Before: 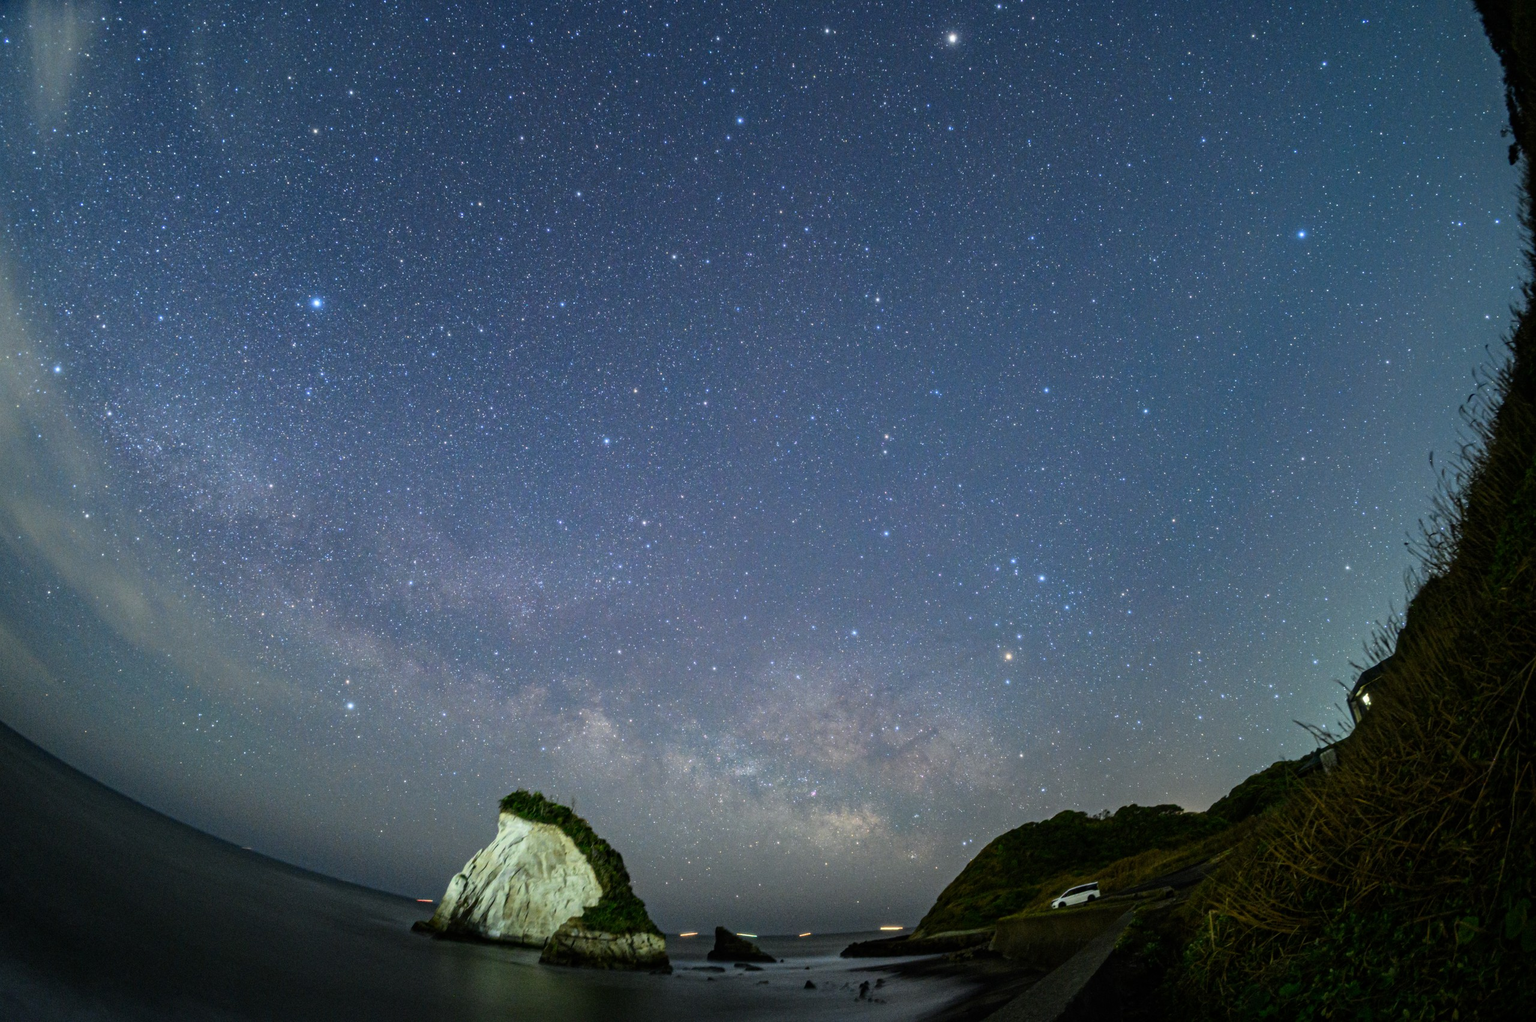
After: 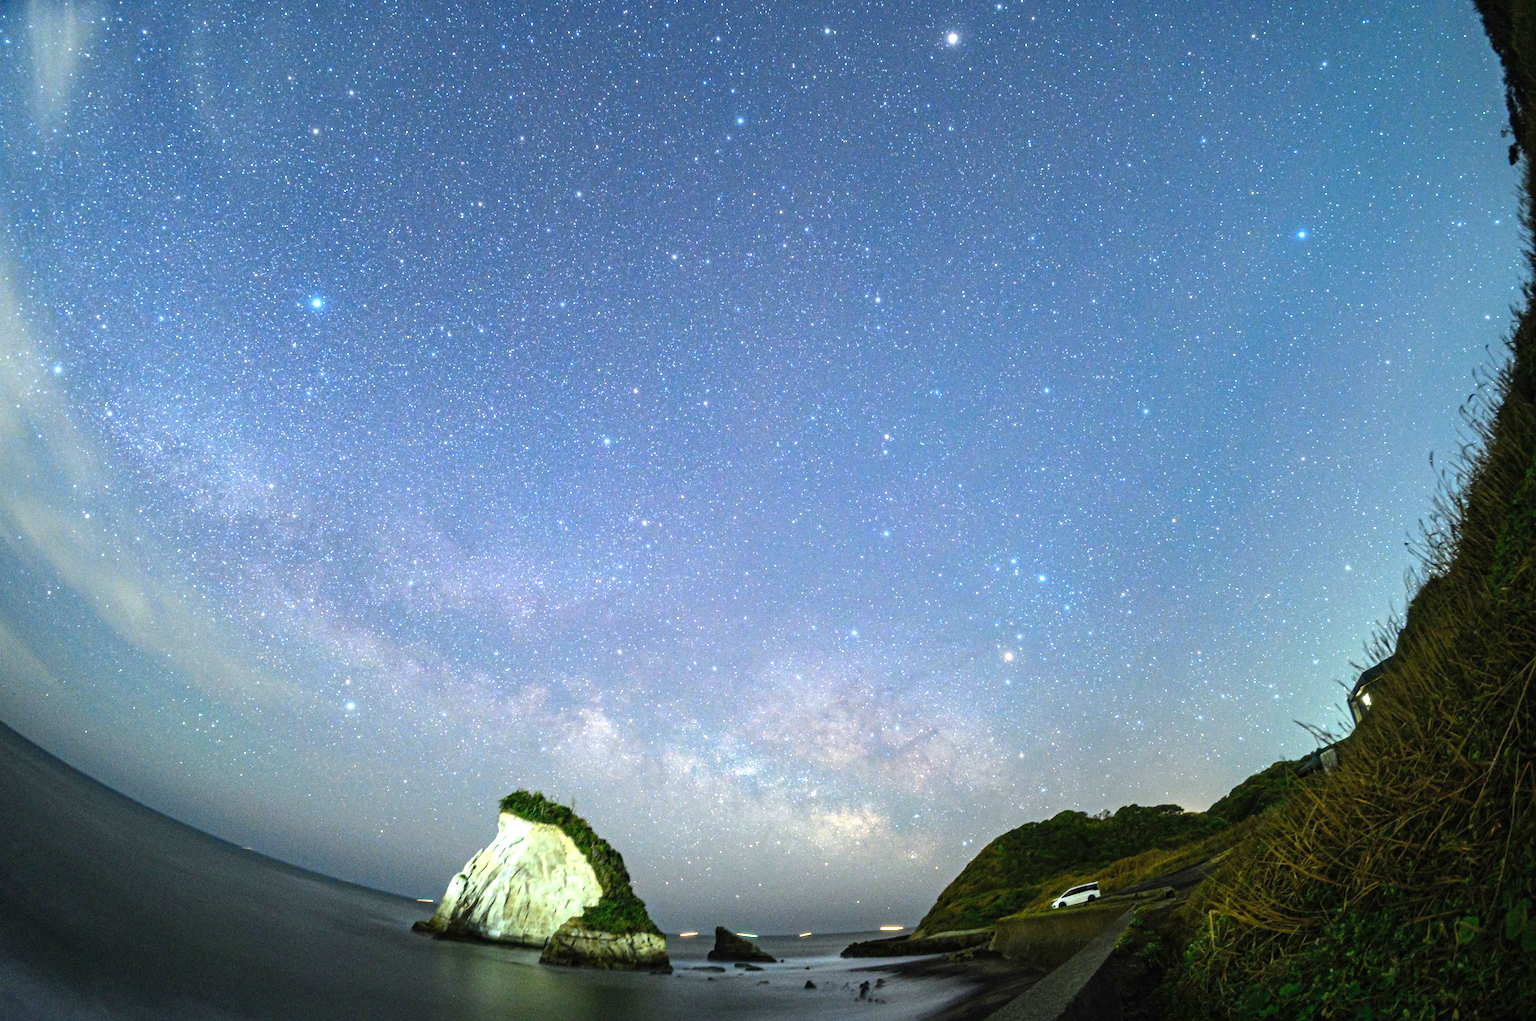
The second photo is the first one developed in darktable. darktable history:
exposure: black level correction 0, exposure 1.276 EV, compensate highlight preservation false
contrast brightness saturation: contrast 0.033, brightness 0.063, saturation 0.126
